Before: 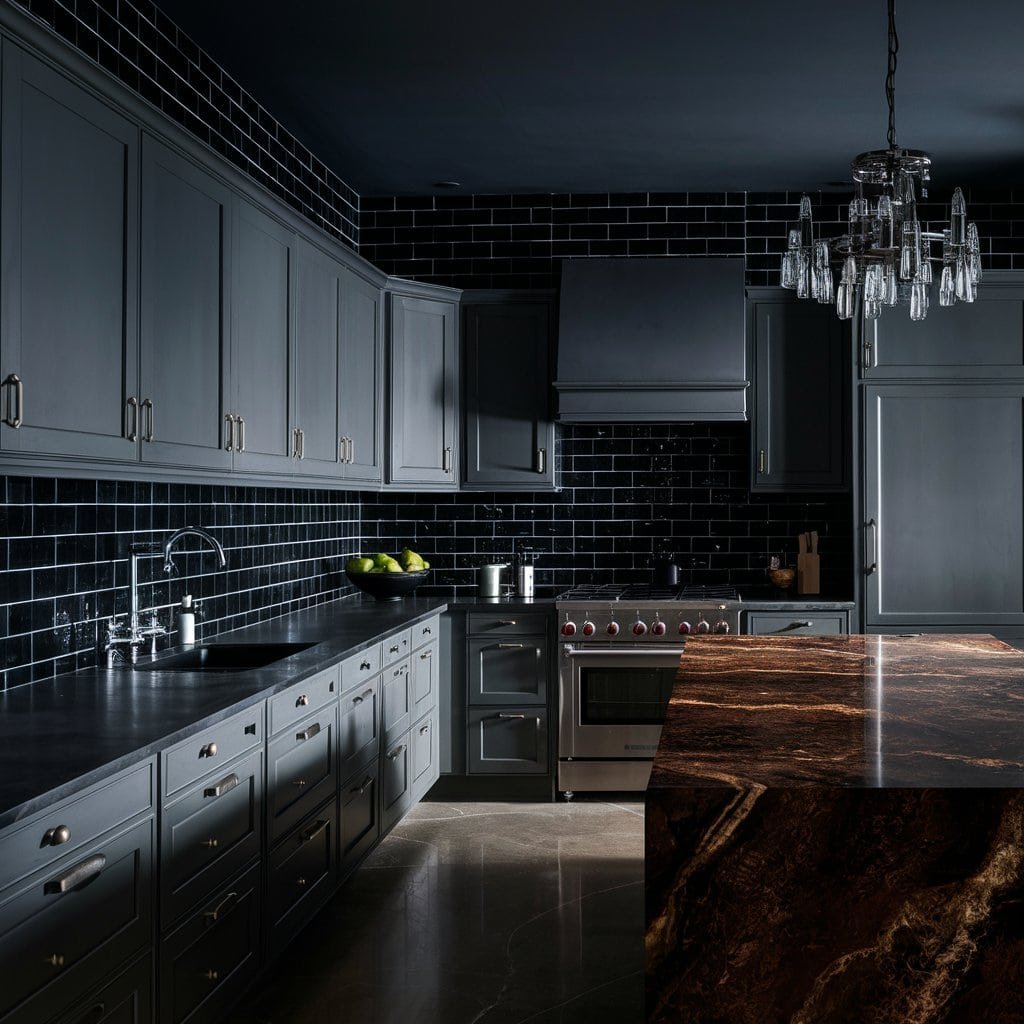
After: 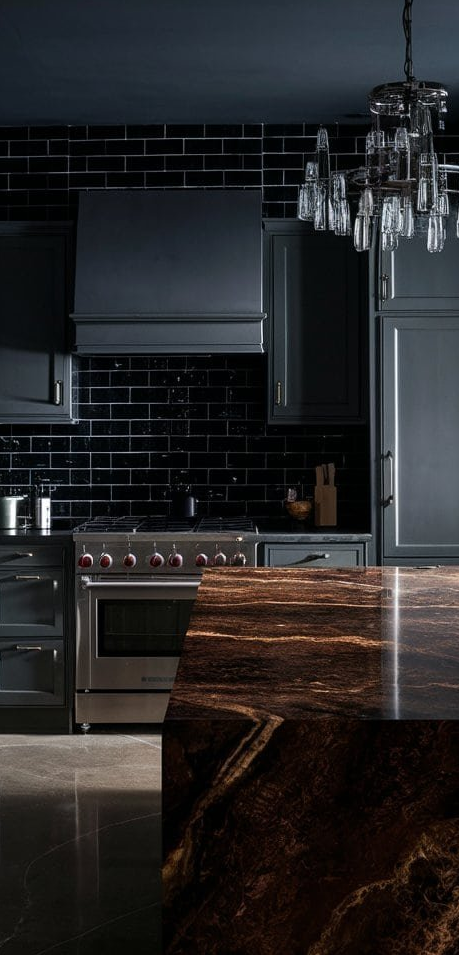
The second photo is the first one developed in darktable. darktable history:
crop: left 47.186%, top 6.651%, right 7.908%
